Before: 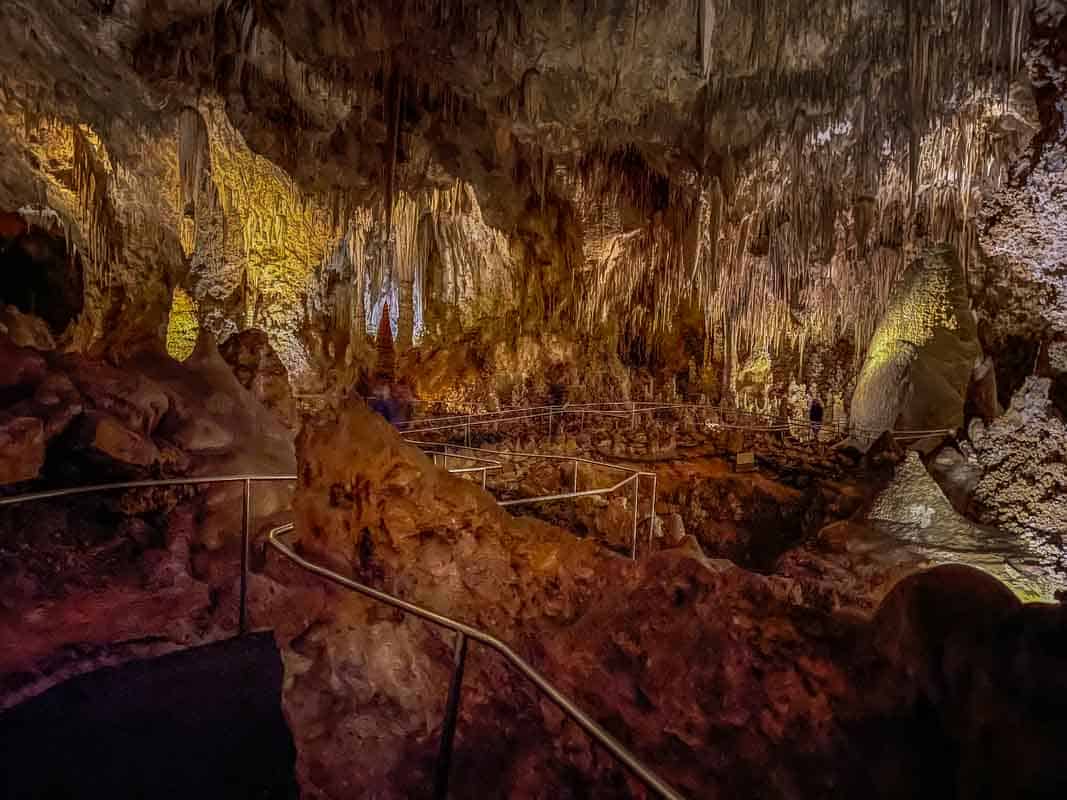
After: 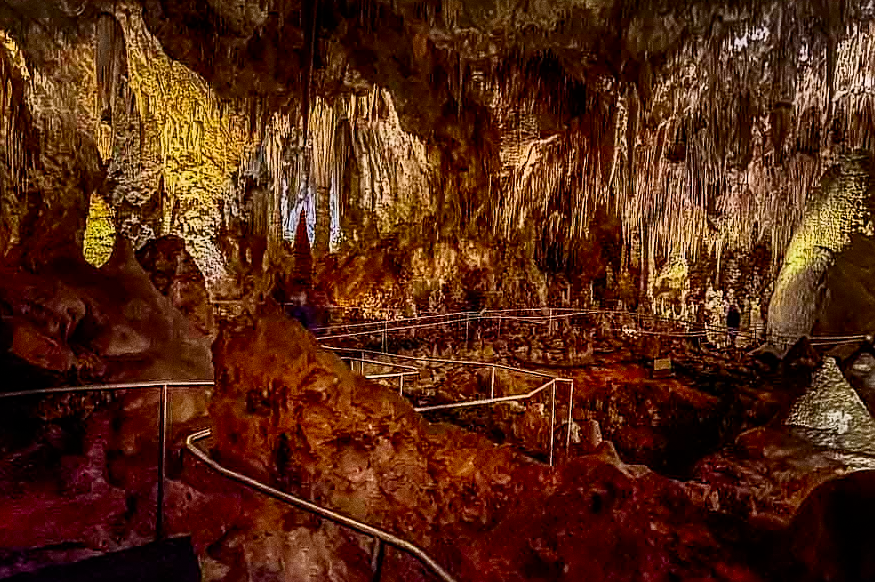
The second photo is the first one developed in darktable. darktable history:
crop: left 7.856%, top 11.836%, right 10.12%, bottom 15.387%
filmic rgb: black relative exposure -7.65 EV, white relative exposure 4.56 EV, hardness 3.61
shadows and highlights: shadows 43.06, highlights 6.94
sharpen: on, module defaults
contrast brightness saturation: contrast 0.4, brightness 0.05, saturation 0.25
grain: coarseness 9.61 ISO, strength 35.62%
